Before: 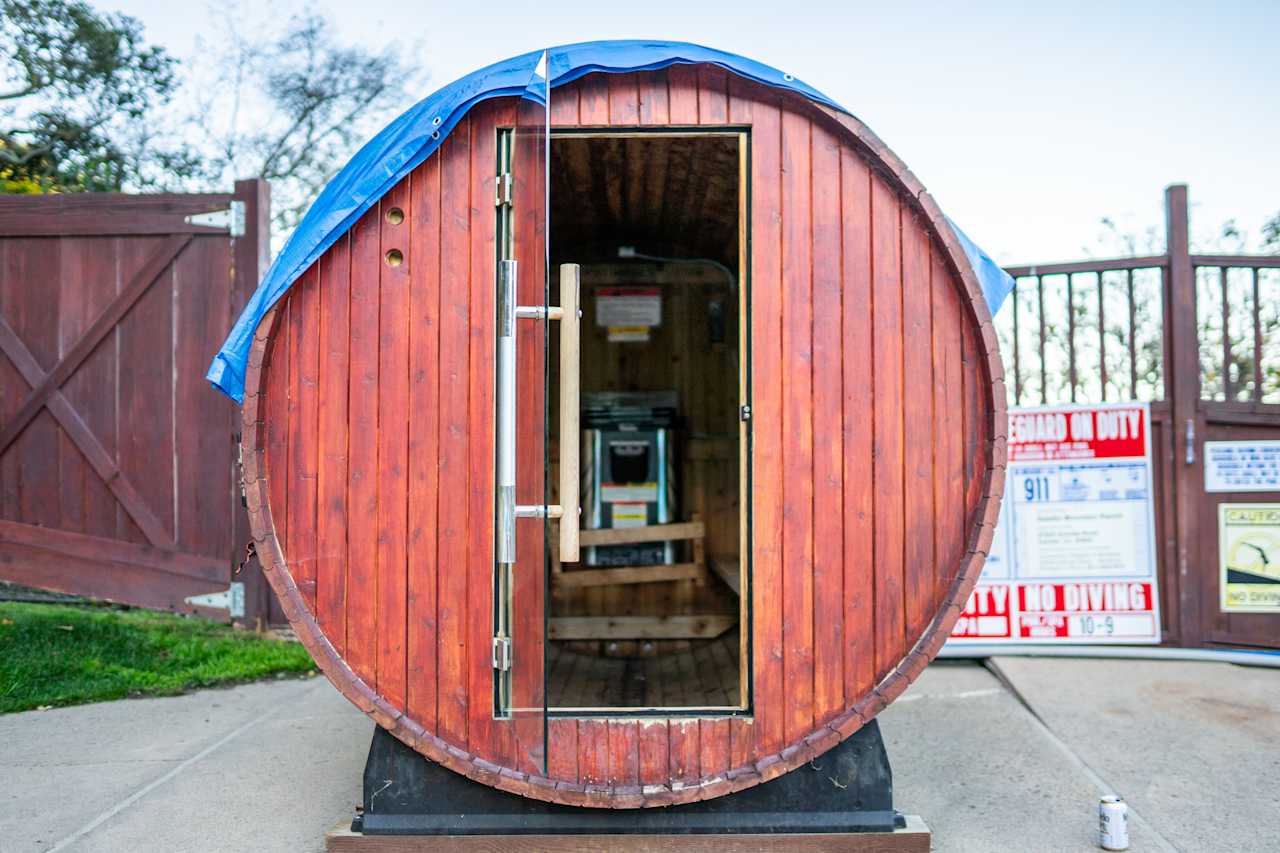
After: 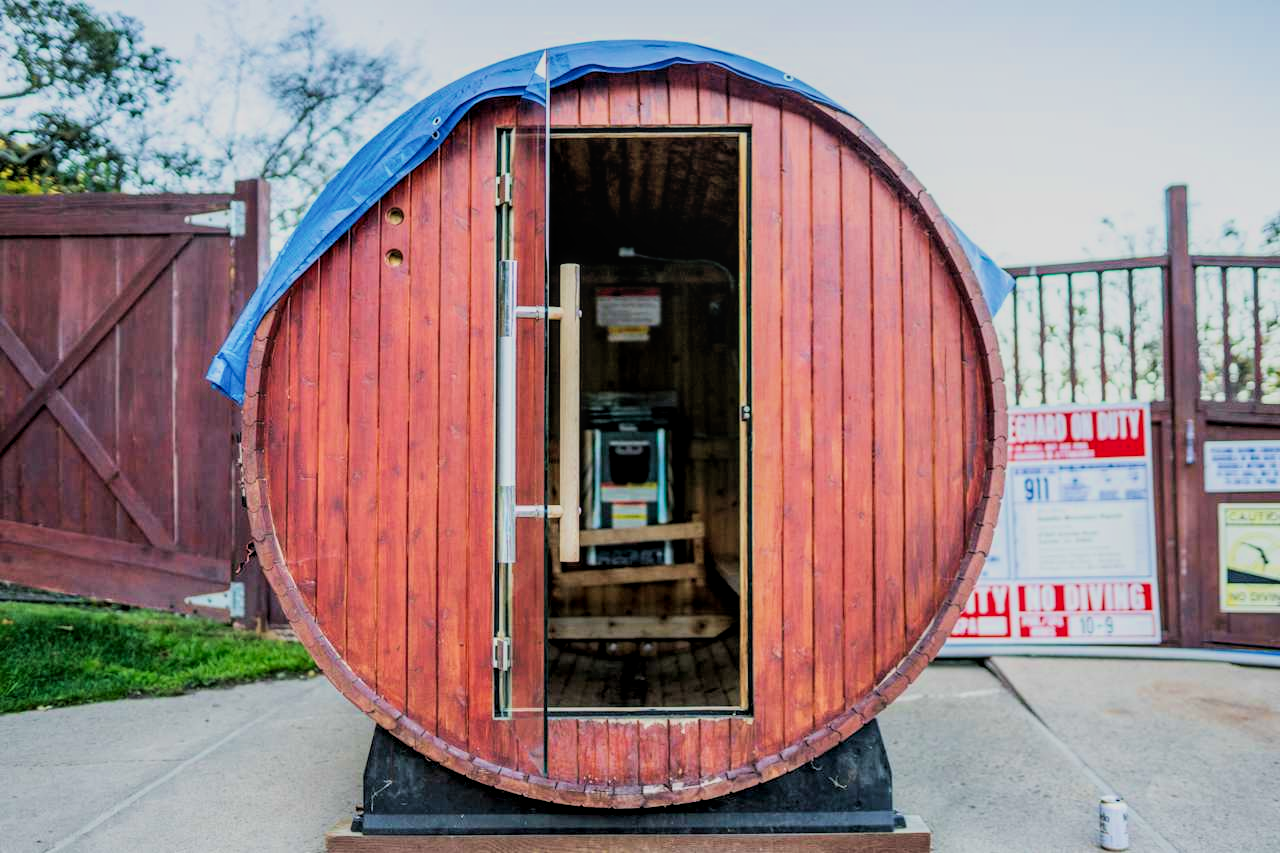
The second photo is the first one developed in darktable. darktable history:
velvia: on, module defaults
local contrast: on, module defaults
filmic rgb: middle gray luminance 29.1%, black relative exposure -10.26 EV, white relative exposure 5.48 EV, target black luminance 0%, hardness 3.93, latitude 2.79%, contrast 1.122, highlights saturation mix 3.79%, shadows ↔ highlights balance 14.86%
